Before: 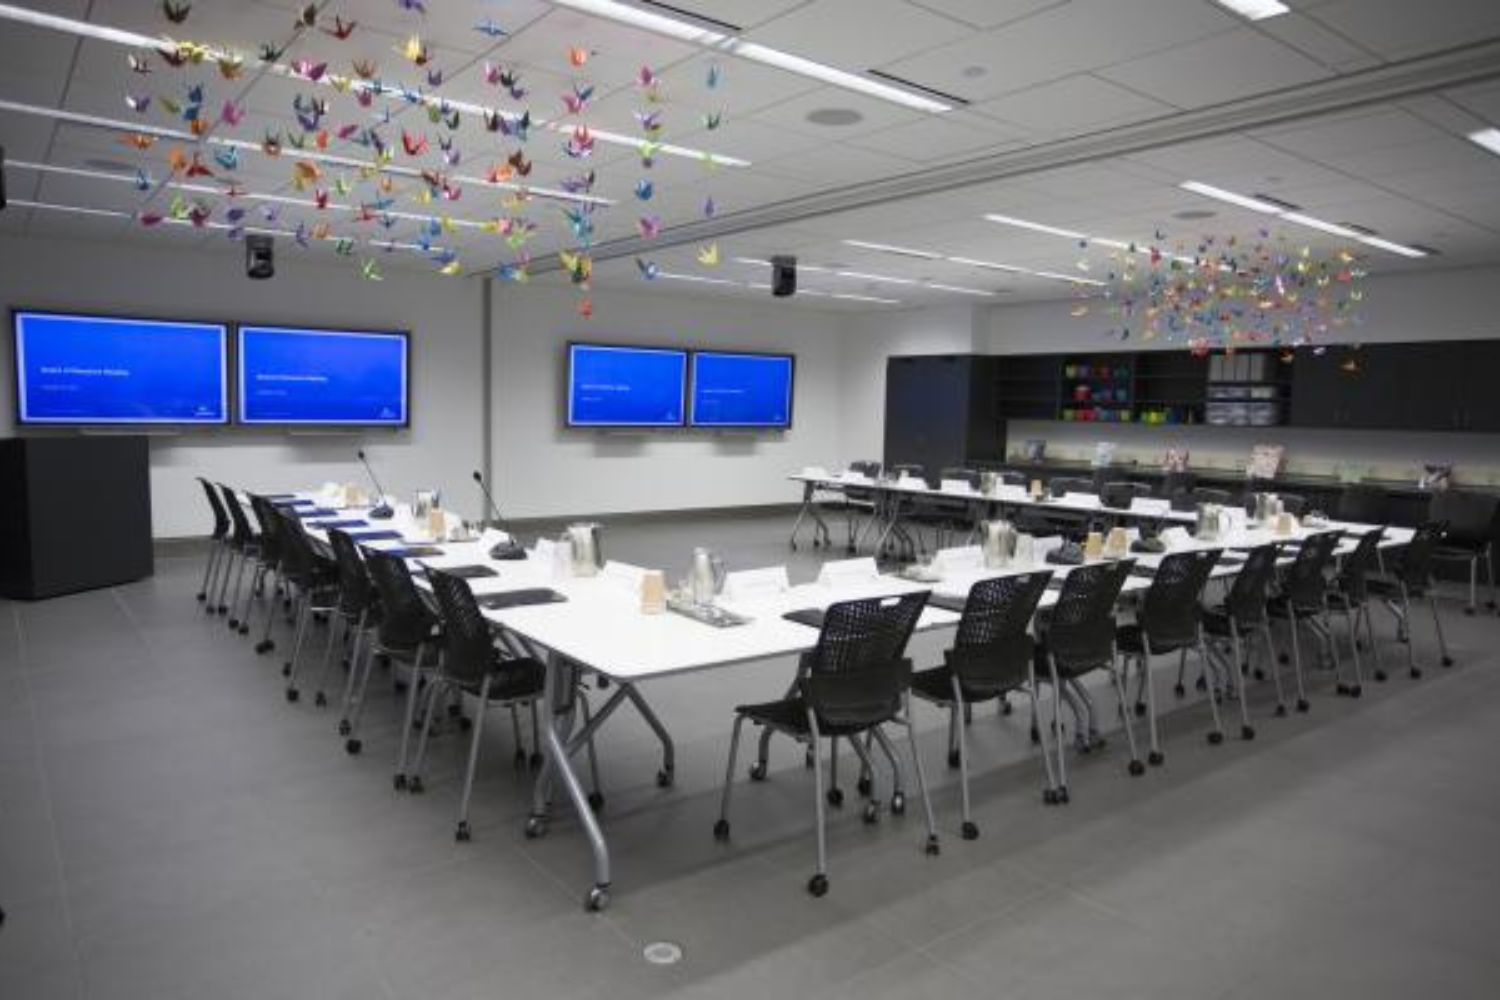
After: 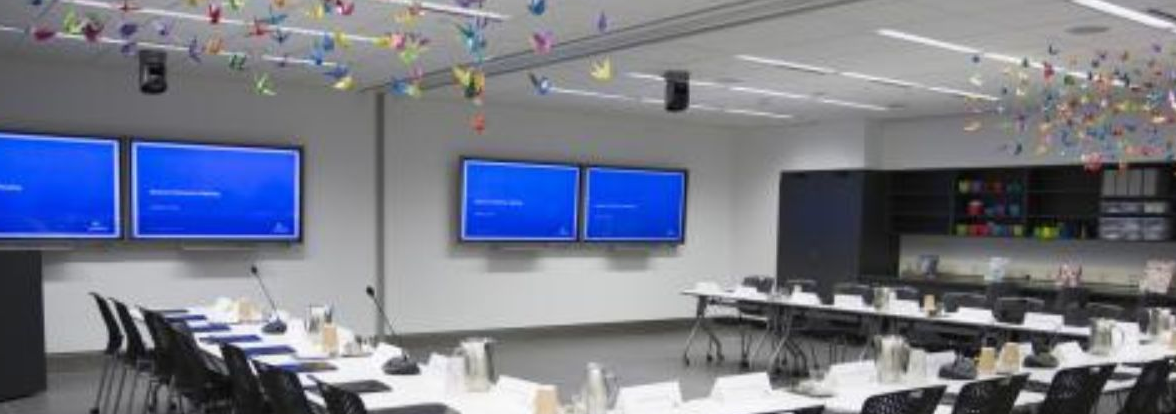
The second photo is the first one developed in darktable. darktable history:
crop: left 7.136%, top 18.533%, right 14.419%, bottom 39.996%
